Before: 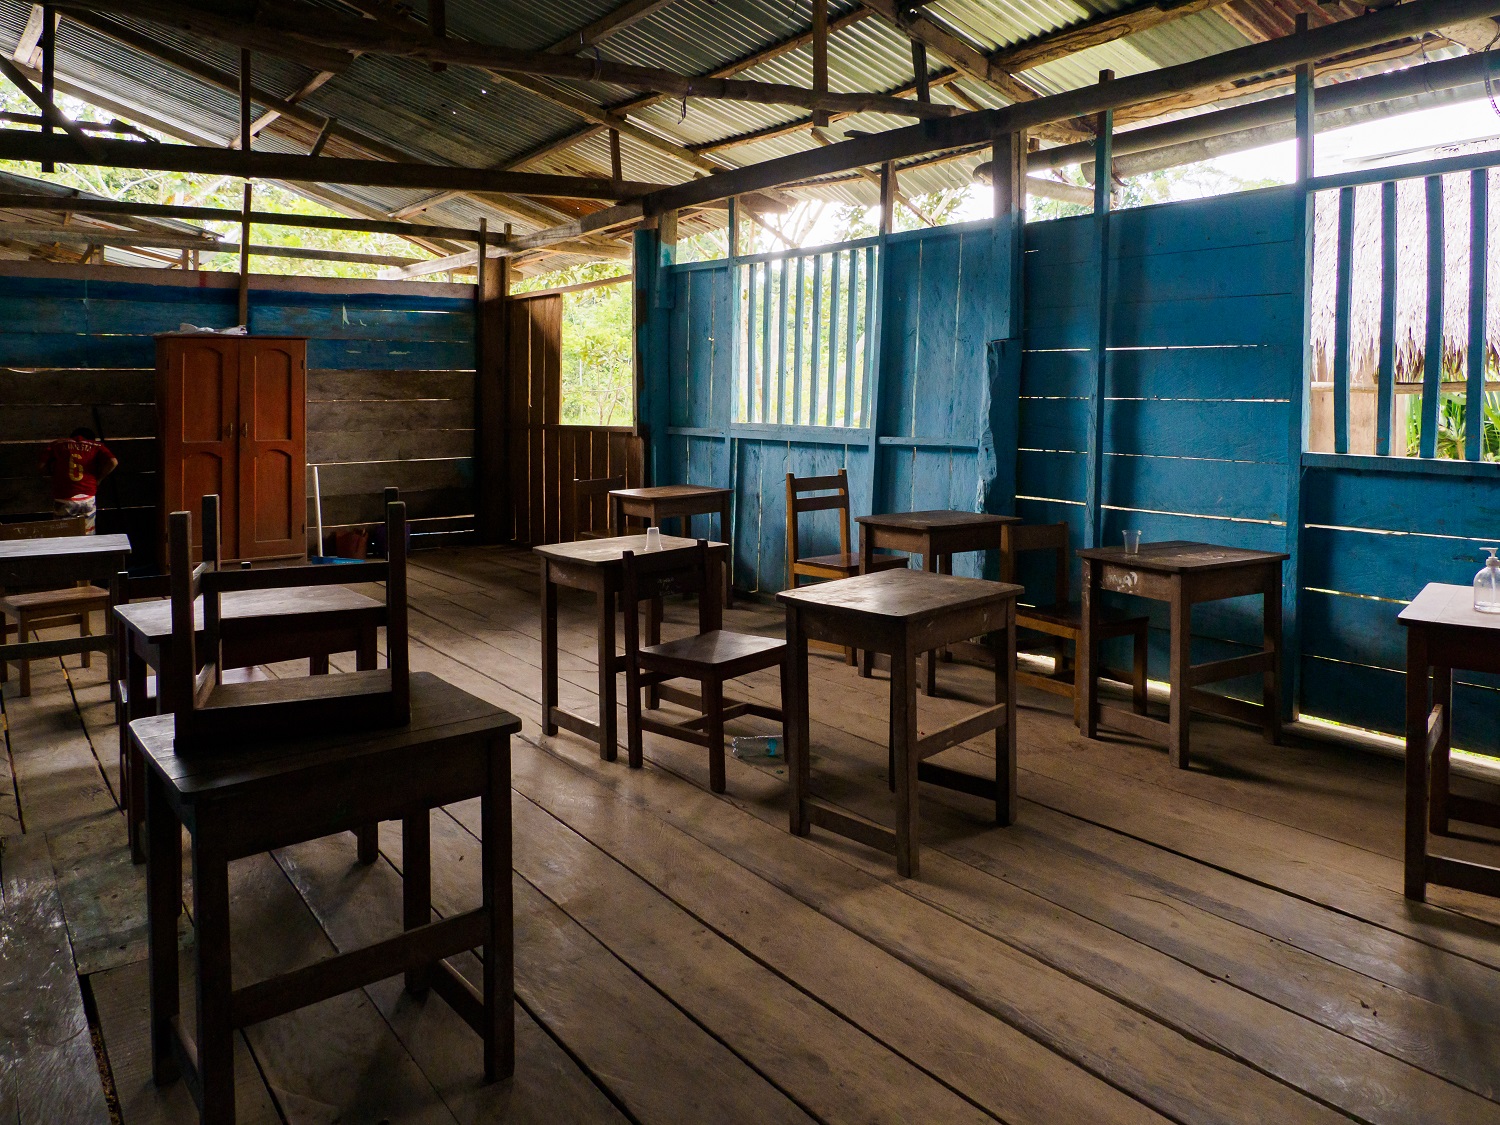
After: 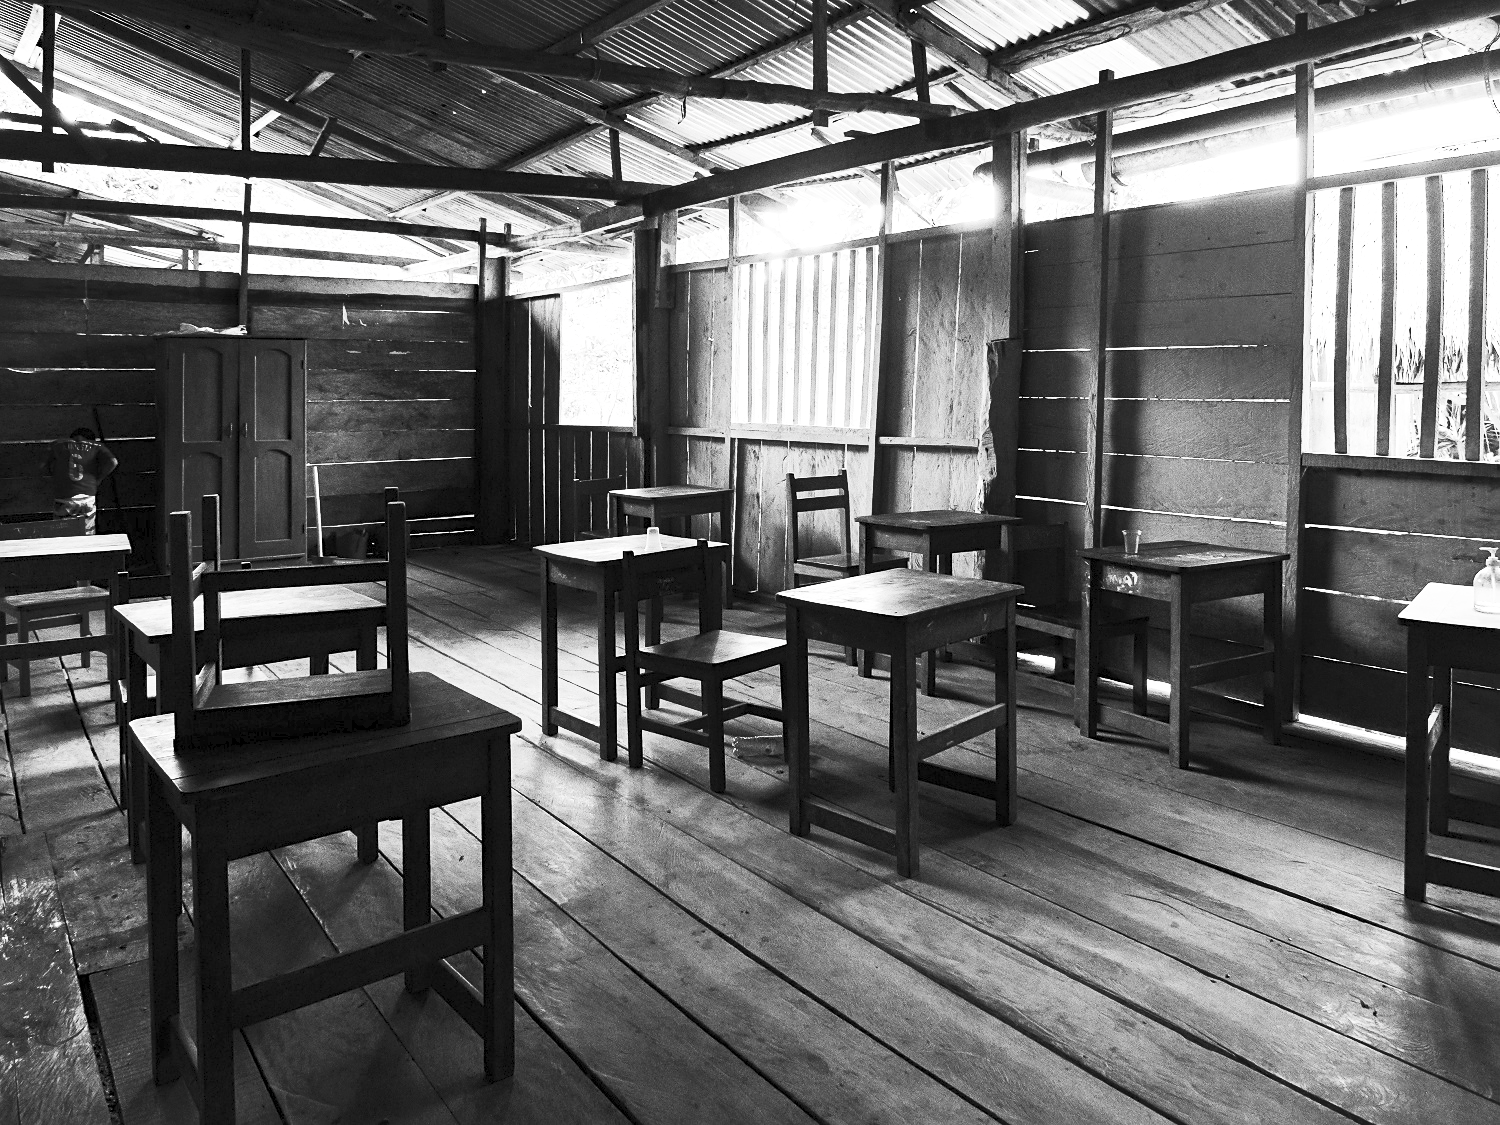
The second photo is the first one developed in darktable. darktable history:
shadows and highlights: shadows 61.37, white point adjustment 0.384, highlights -34.6, compress 83.61%
sharpen: amount 0.212
contrast brightness saturation: contrast 0.521, brightness 0.455, saturation -0.999
exposure: exposure 0.294 EV, compensate highlight preservation false
